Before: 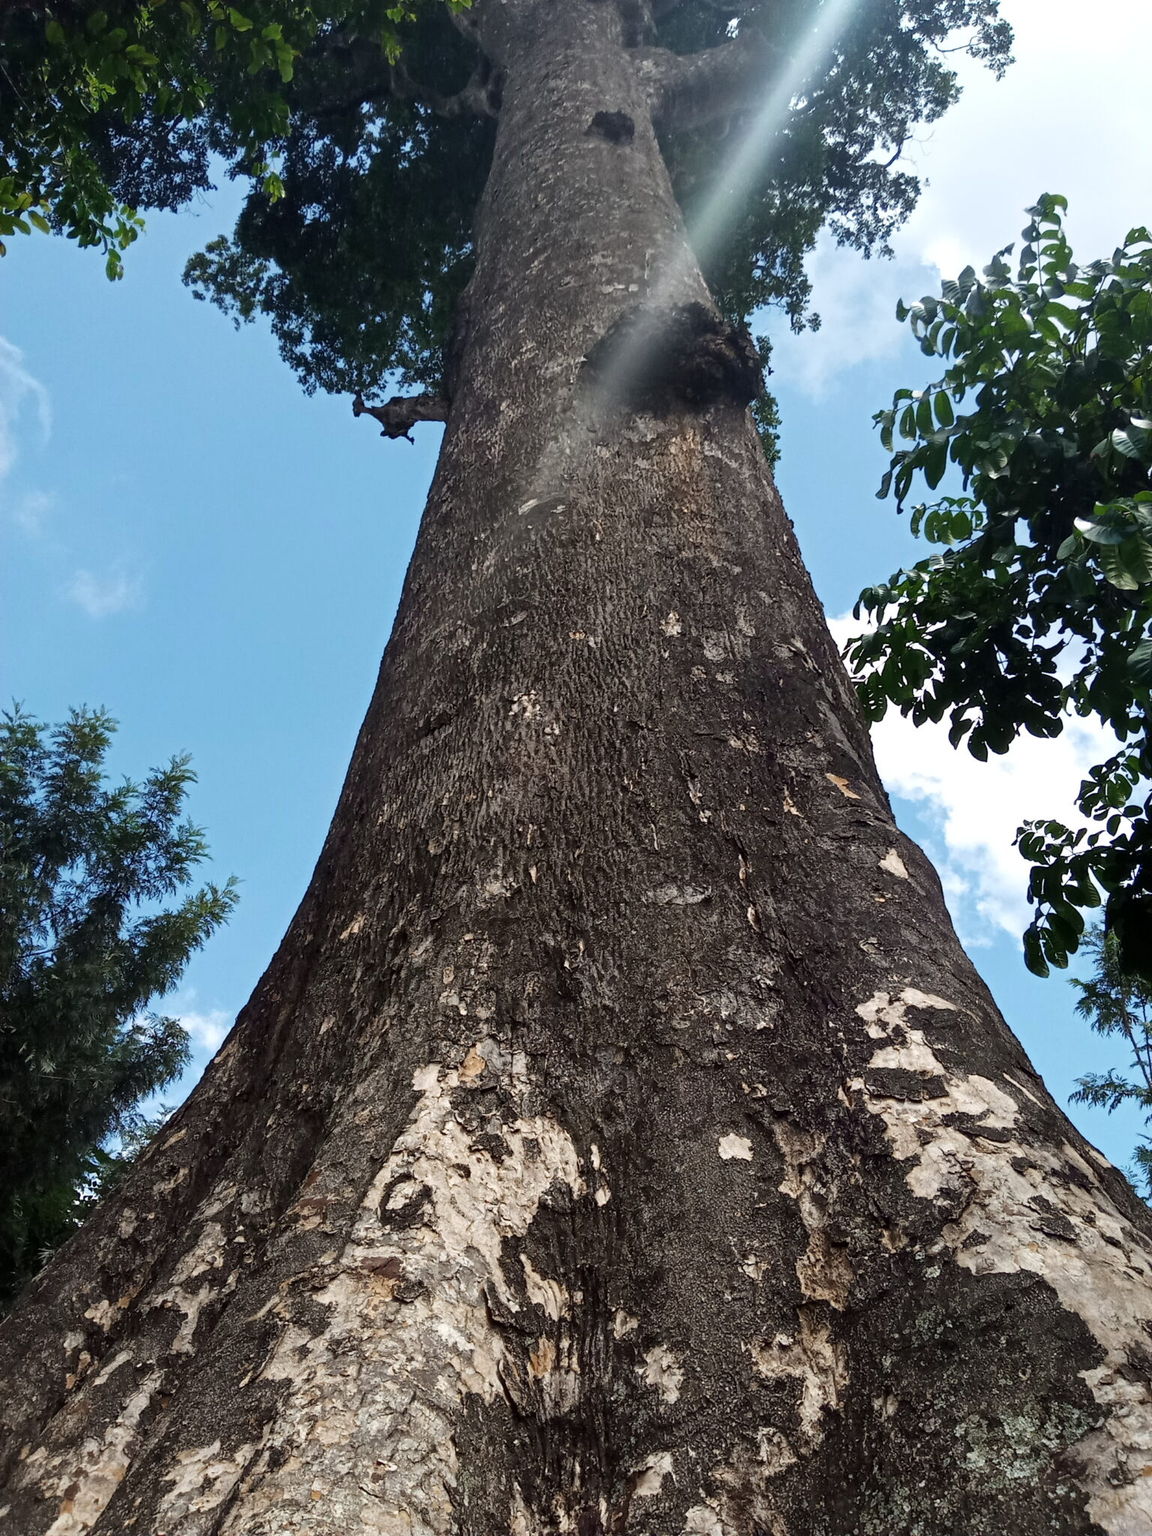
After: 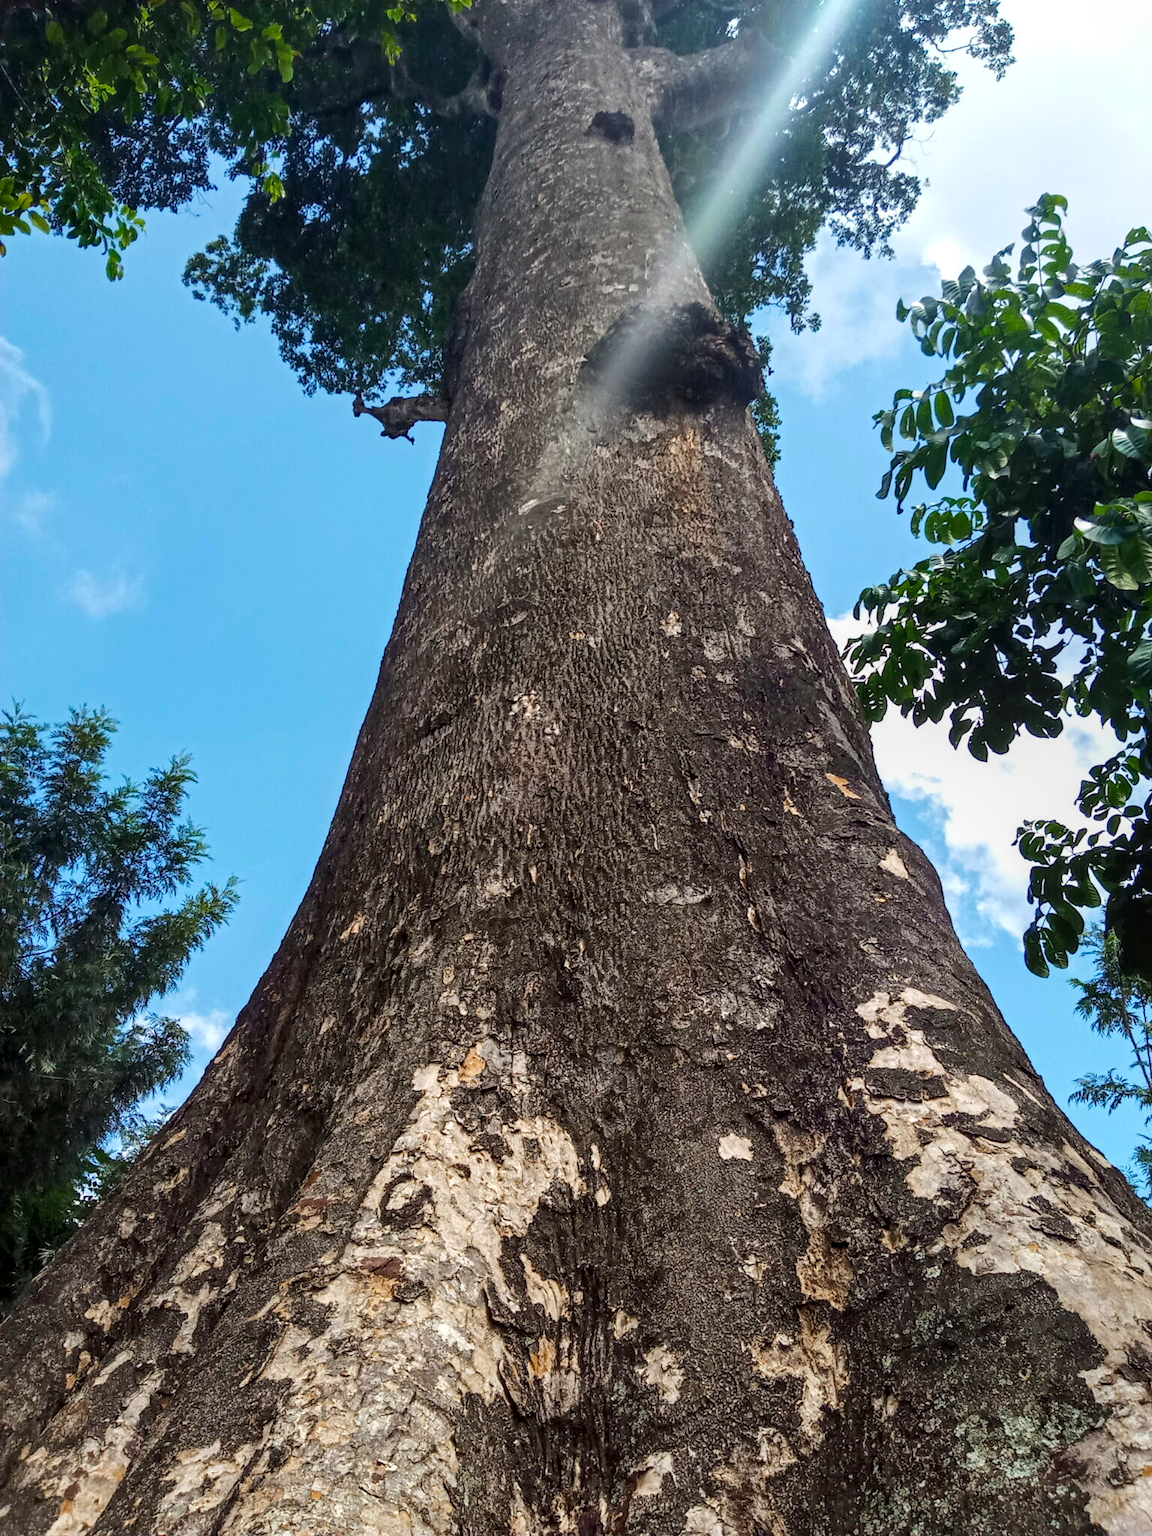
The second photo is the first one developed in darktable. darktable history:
local contrast: on, module defaults
color balance rgb: perceptual saturation grading › global saturation 25%, perceptual brilliance grading › mid-tones 10%, perceptual brilliance grading › shadows 15%, global vibrance 20%
